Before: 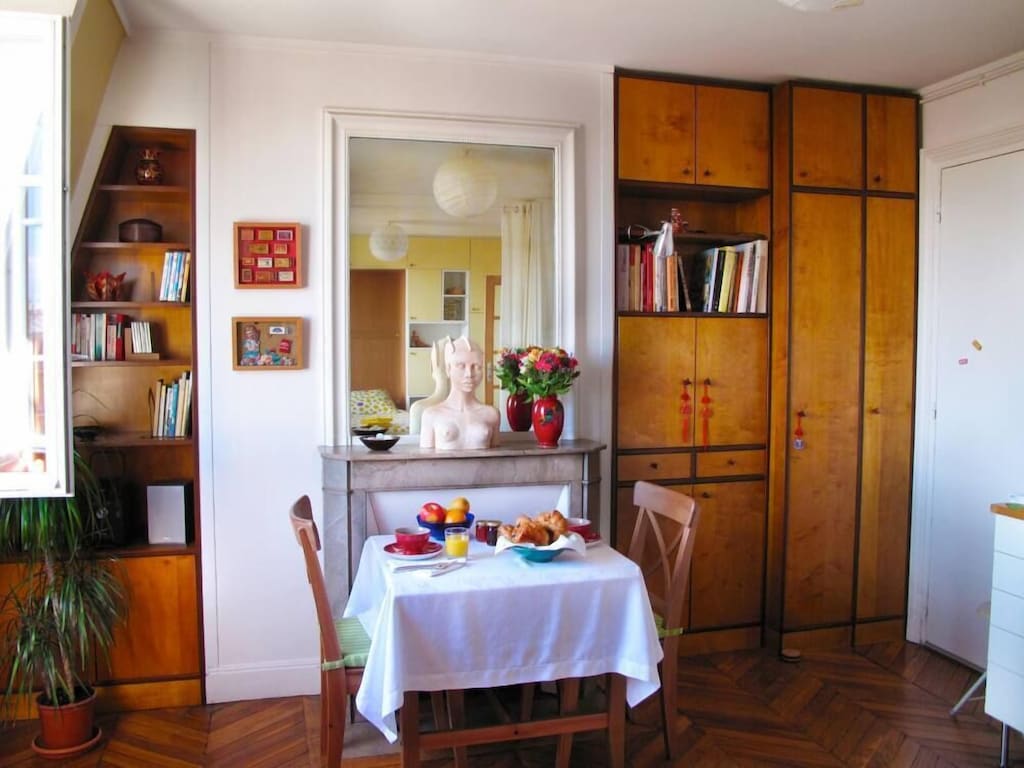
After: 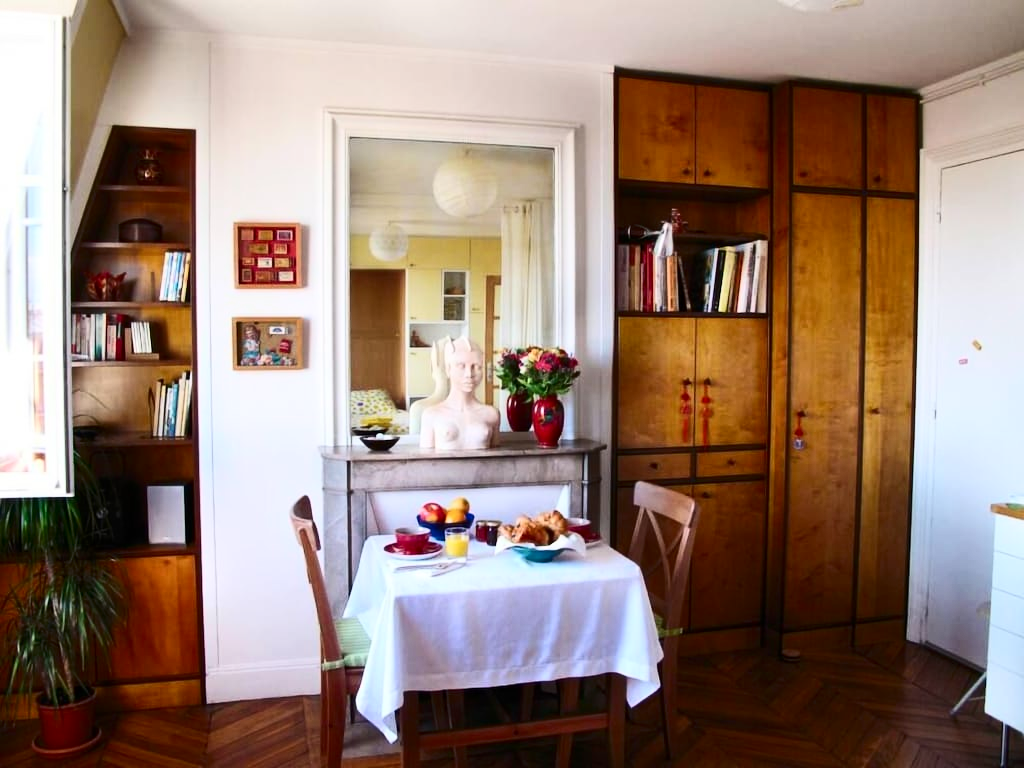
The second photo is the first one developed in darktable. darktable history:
contrast brightness saturation: contrast 0.296
